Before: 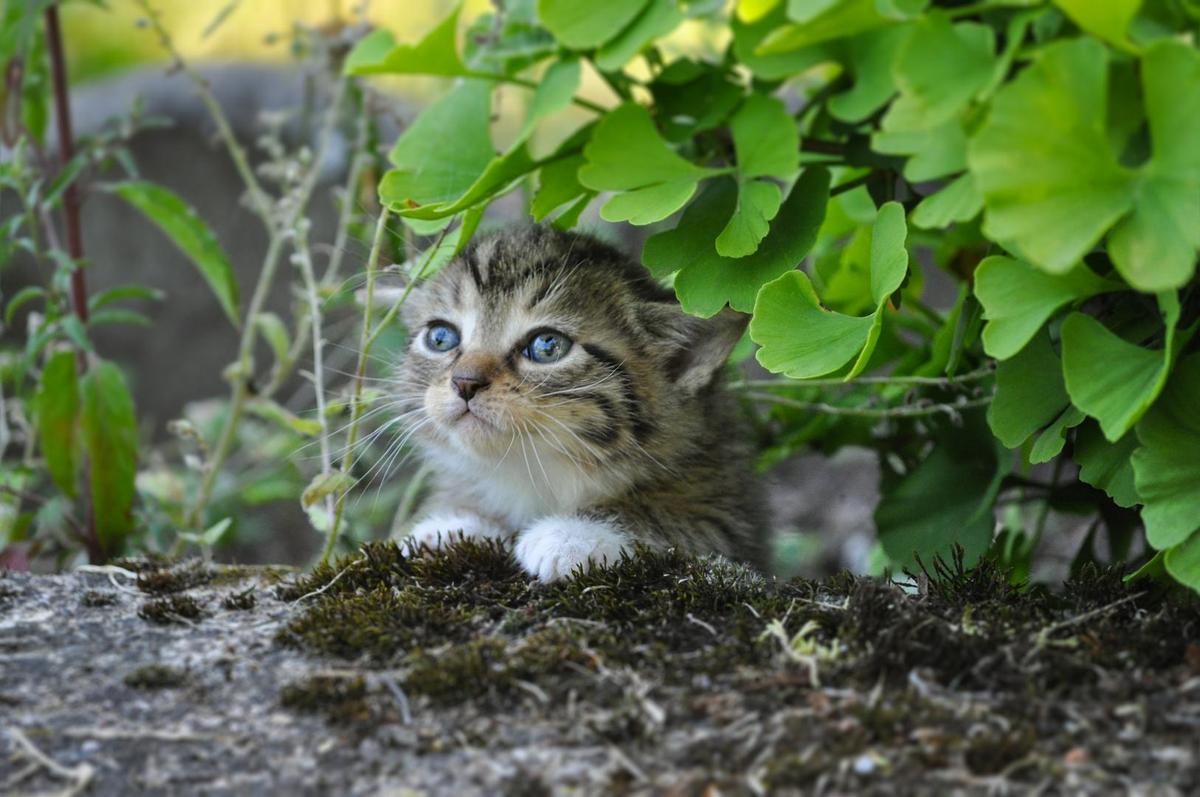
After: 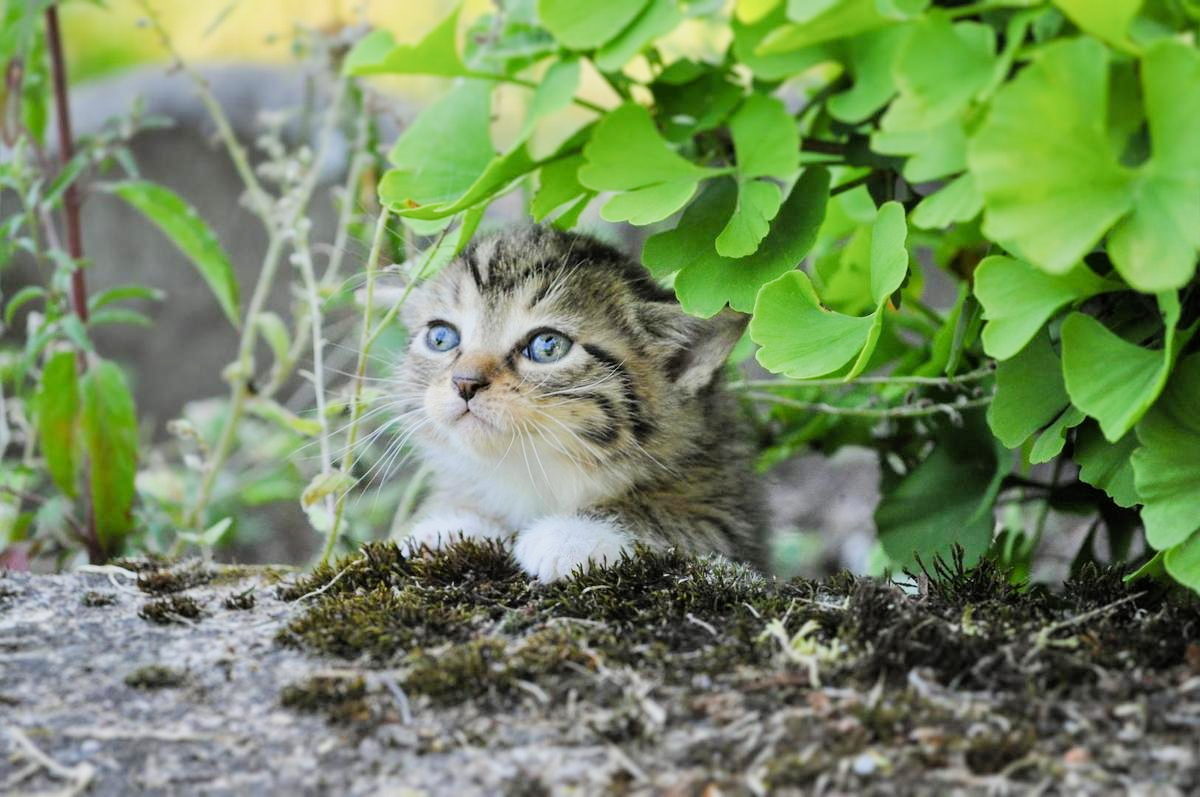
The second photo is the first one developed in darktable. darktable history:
exposure: exposure 1.138 EV, compensate exposure bias true, compensate highlight preservation false
filmic rgb: black relative exposure -7.29 EV, white relative exposure 5.09 EV, hardness 3.22
